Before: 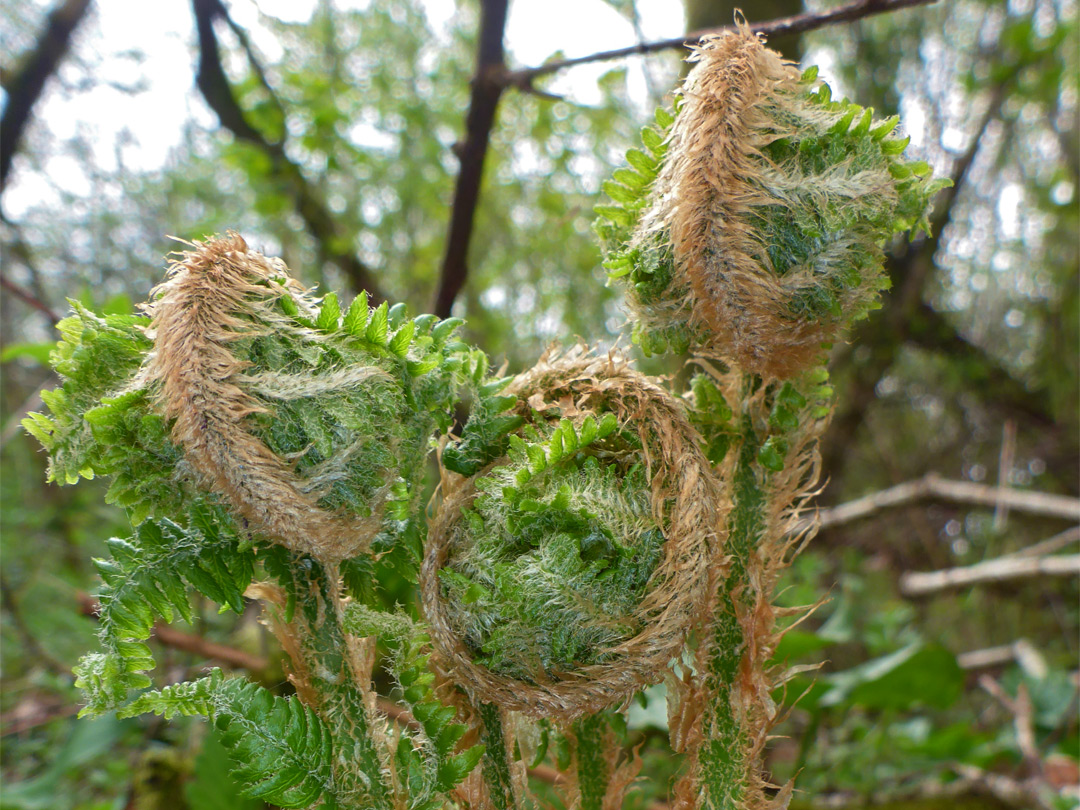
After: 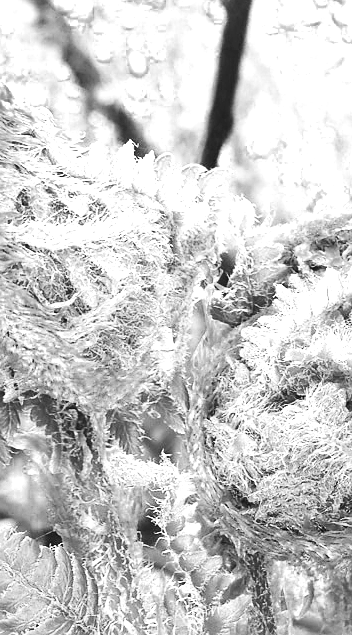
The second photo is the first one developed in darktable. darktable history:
crop and rotate: left 21.848%, top 18.613%, right 45.519%, bottom 2.984%
contrast brightness saturation: contrast 0.288
sharpen: radius 0.97, amount 0.603
exposure: black level correction 0.001, exposure 1.73 EV, compensate highlight preservation false
color zones: curves: ch0 [(0.002, 0.589) (0.107, 0.484) (0.146, 0.249) (0.217, 0.352) (0.309, 0.525) (0.39, 0.404) (0.455, 0.169) (0.597, 0.055) (0.724, 0.212) (0.775, 0.691) (0.869, 0.571) (1, 0.587)]; ch1 [(0, 0) (0.143, 0) (0.286, 0) (0.429, 0) (0.571, 0) (0.714, 0) (0.857, 0)]
